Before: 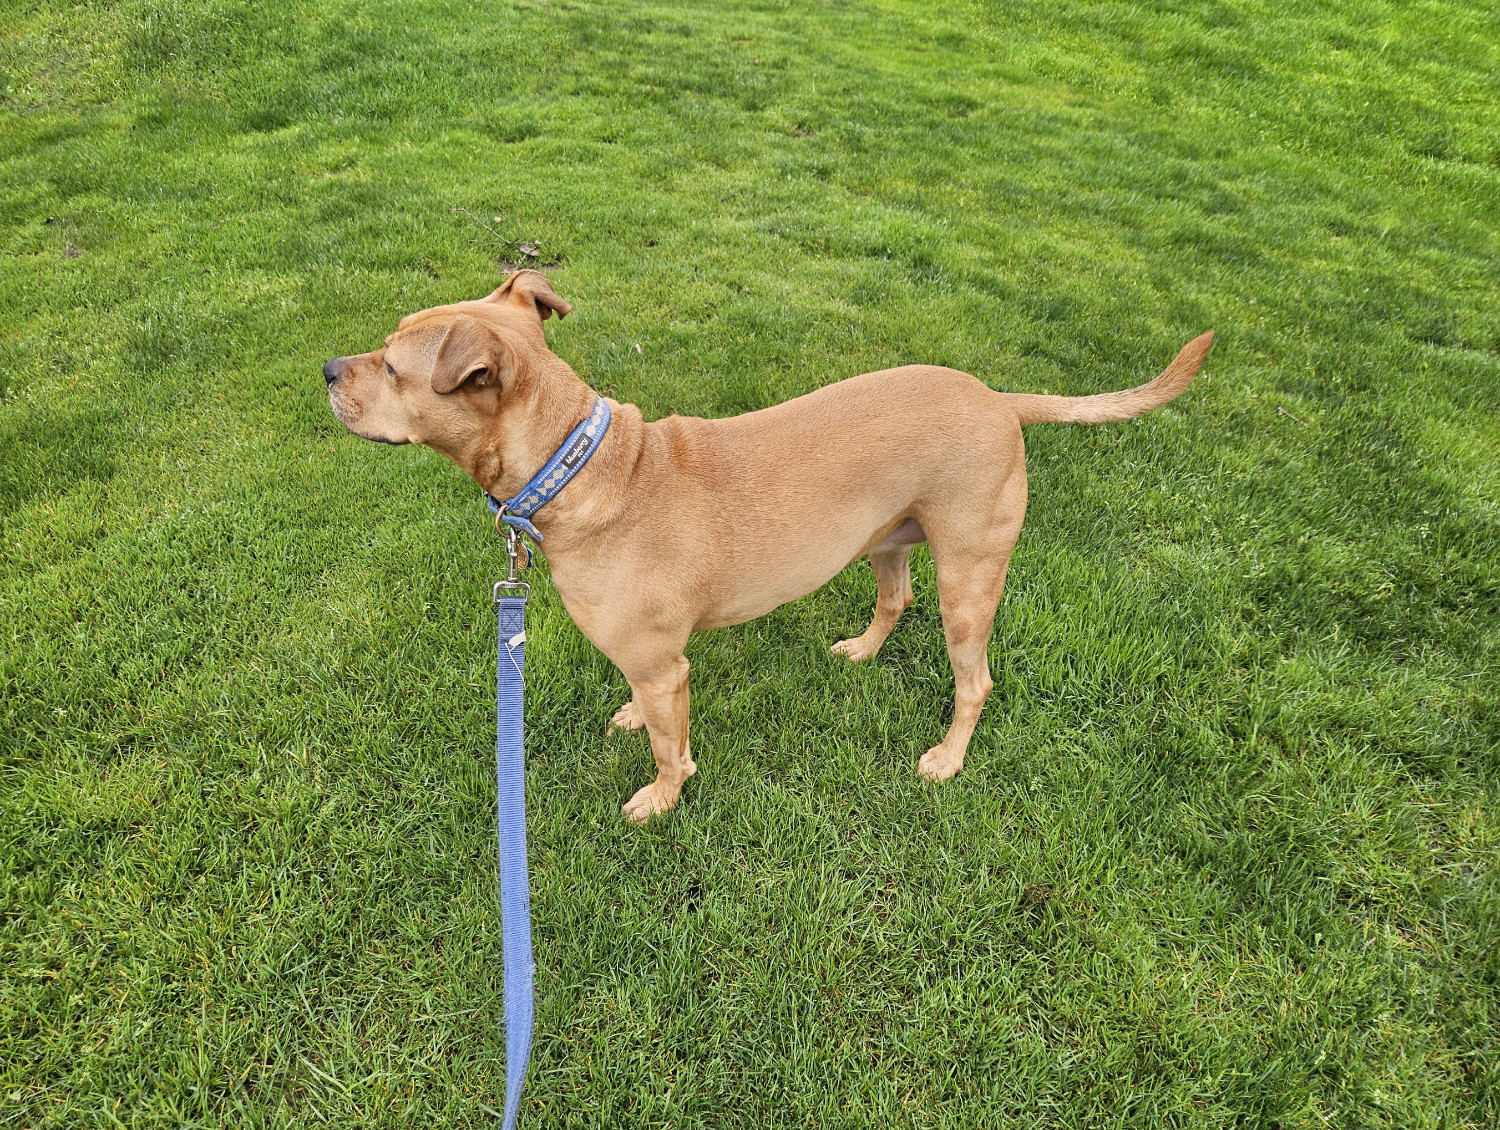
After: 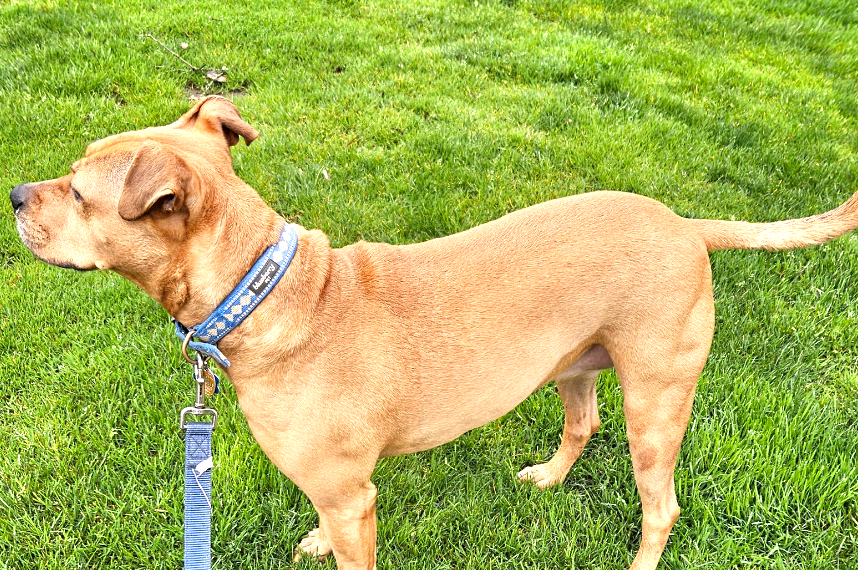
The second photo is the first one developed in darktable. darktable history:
contrast equalizer: y [[0.526, 0.53, 0.532, 0.532, 0.53, 0.525], [0.5 ×6], [0.5 ×6], [0 ×6], [0 ×6]]
exposure: black level correction 0, exposure 0.7 EV, compensate exposure bias true, compensate highlight preservation false
crop: left 20.932%, top 15.471%, right 21.848%, bottom 34.081%
